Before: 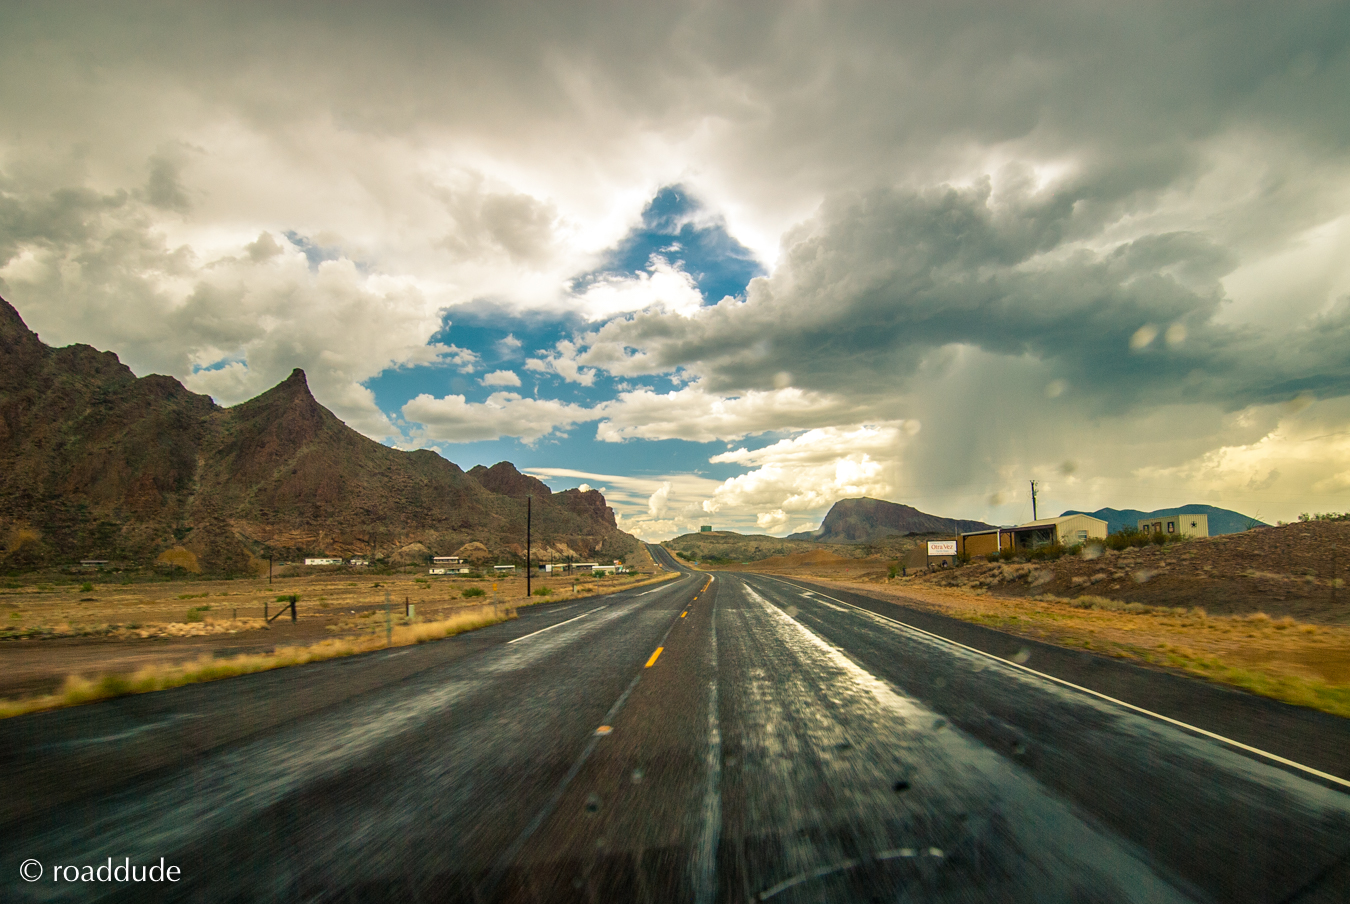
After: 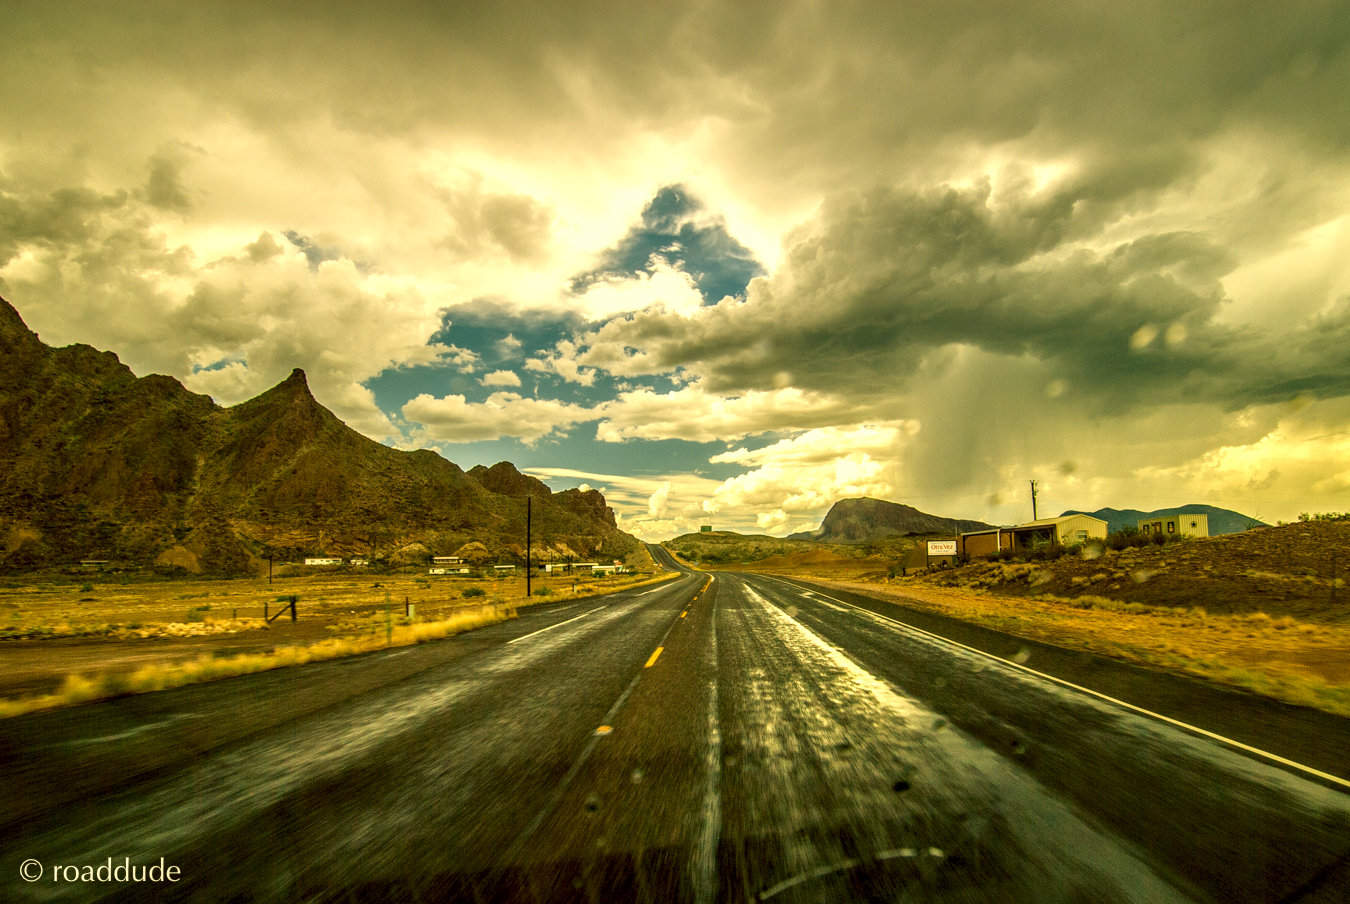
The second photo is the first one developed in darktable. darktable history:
color correction: highlights a* 0.162, highlights b* 29.53, shadows a* -0.162, shadows b* 21.09
local contrast: detail 150%
